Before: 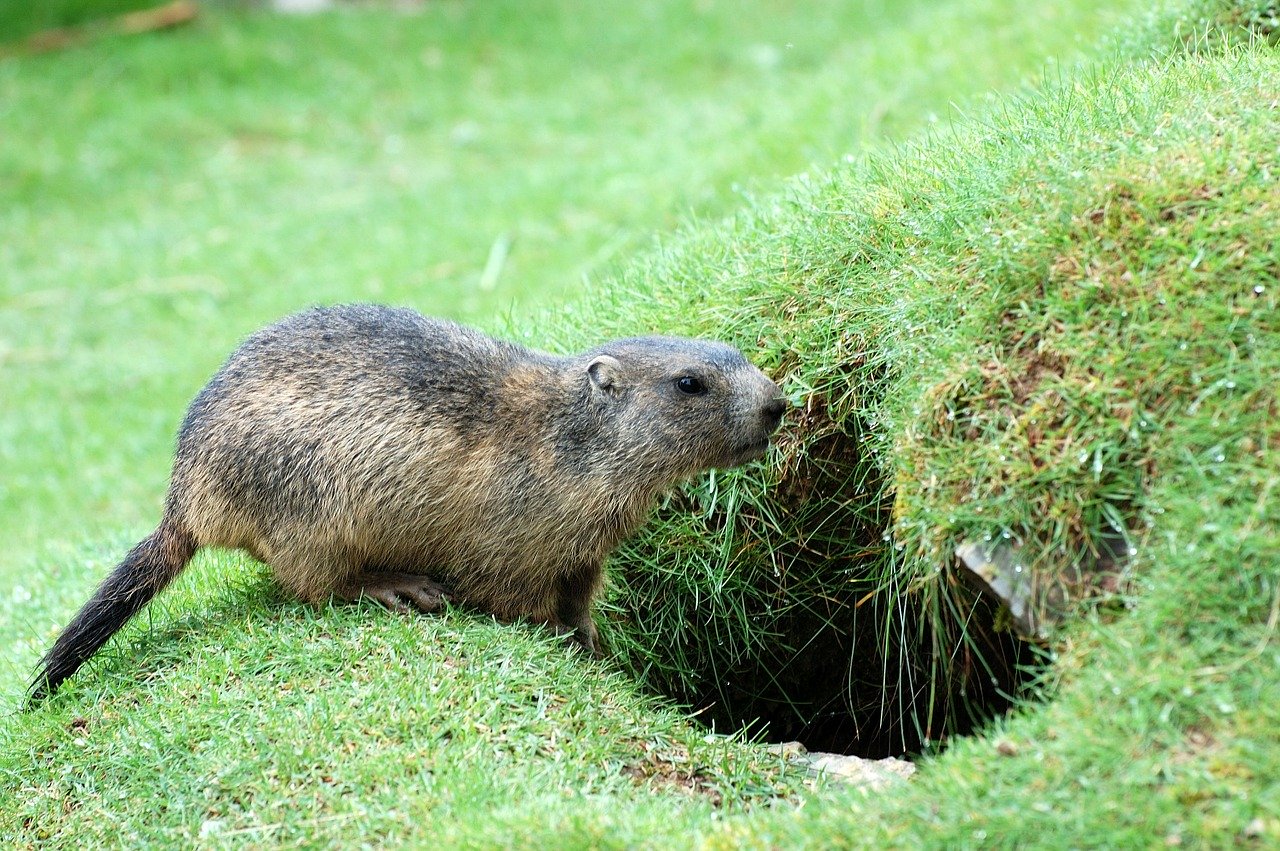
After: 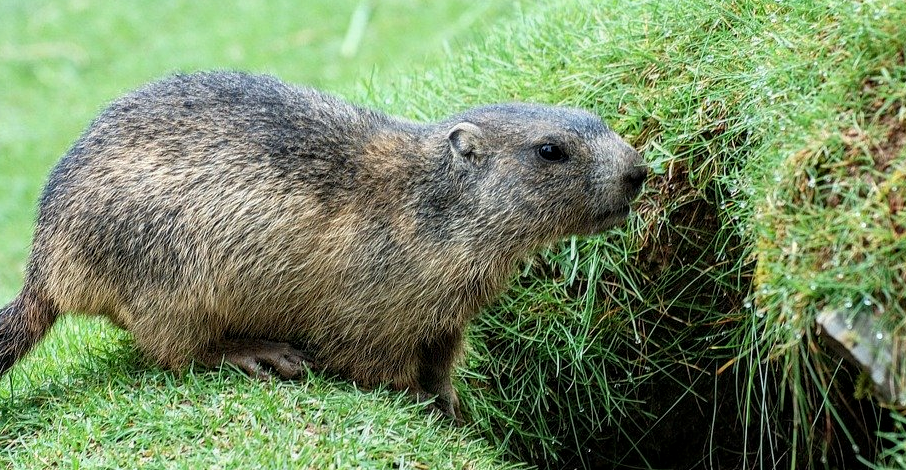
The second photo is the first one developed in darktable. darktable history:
crop: left 10.896%, top 27.391%, right 18.261%, bottom 17.3%
exposure: exposure -0.155 EV, compensate highlight preservation false
tone equalizer: edges refinement/feathering 500, mask exposure compensation -1.57 EV, preserve details guided filter
local contrast: on, module defaults
